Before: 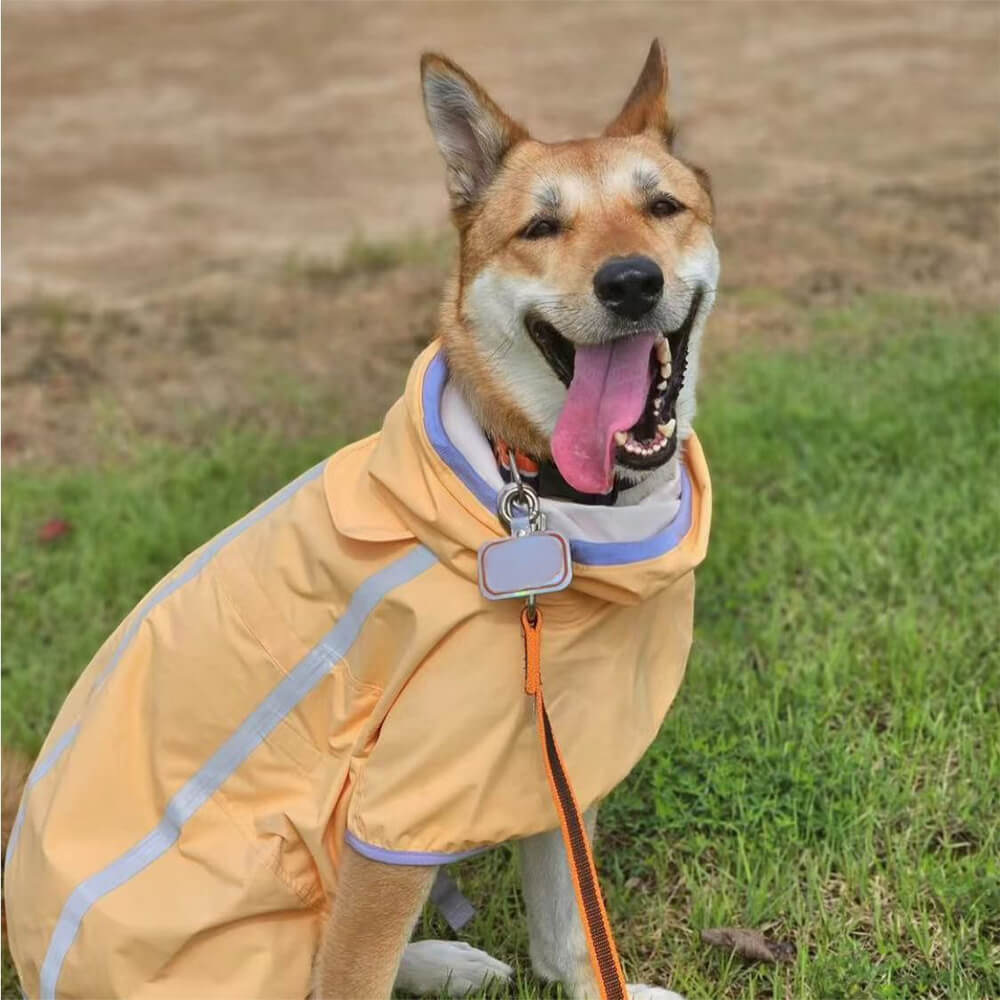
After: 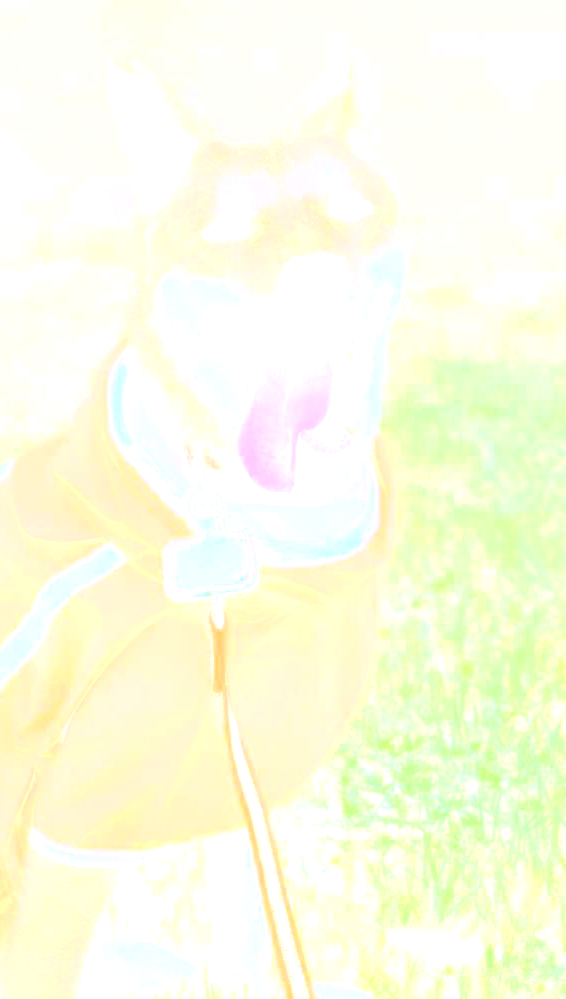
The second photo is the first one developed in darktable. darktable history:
crop: left 31.458%, top 0%, right 11.876%
exposure: exposure 0.191 EV, compensate highlight preservation false
bloom: size 70%, threshold 25%, strength 70%
tone equalizer: -8 EV 1 EV, -7 EV 1 EV, -6 EV 1 EV, -5 EV 1 EV, -4 EV 1 EV, -3 EV 0.75 EV, -2 EV 0.5 EV, -1 EV 0.25 EV
color calibration: illuminant custom, x 0.373, y 0.388, temperature 4269.97 K
local contrast: highlights 100%, shadows 100%, detail 120%, midtone range 0.2
contrast brightness saturation: contrast 0.13, brightness -0.05, saturation 0.16
base curve: curves: ch0 [(0, 0) (0.005, 0.002) (0.193, 0.295) (0.399, 0.664) (0.75, 0.928) (1, 1)]
